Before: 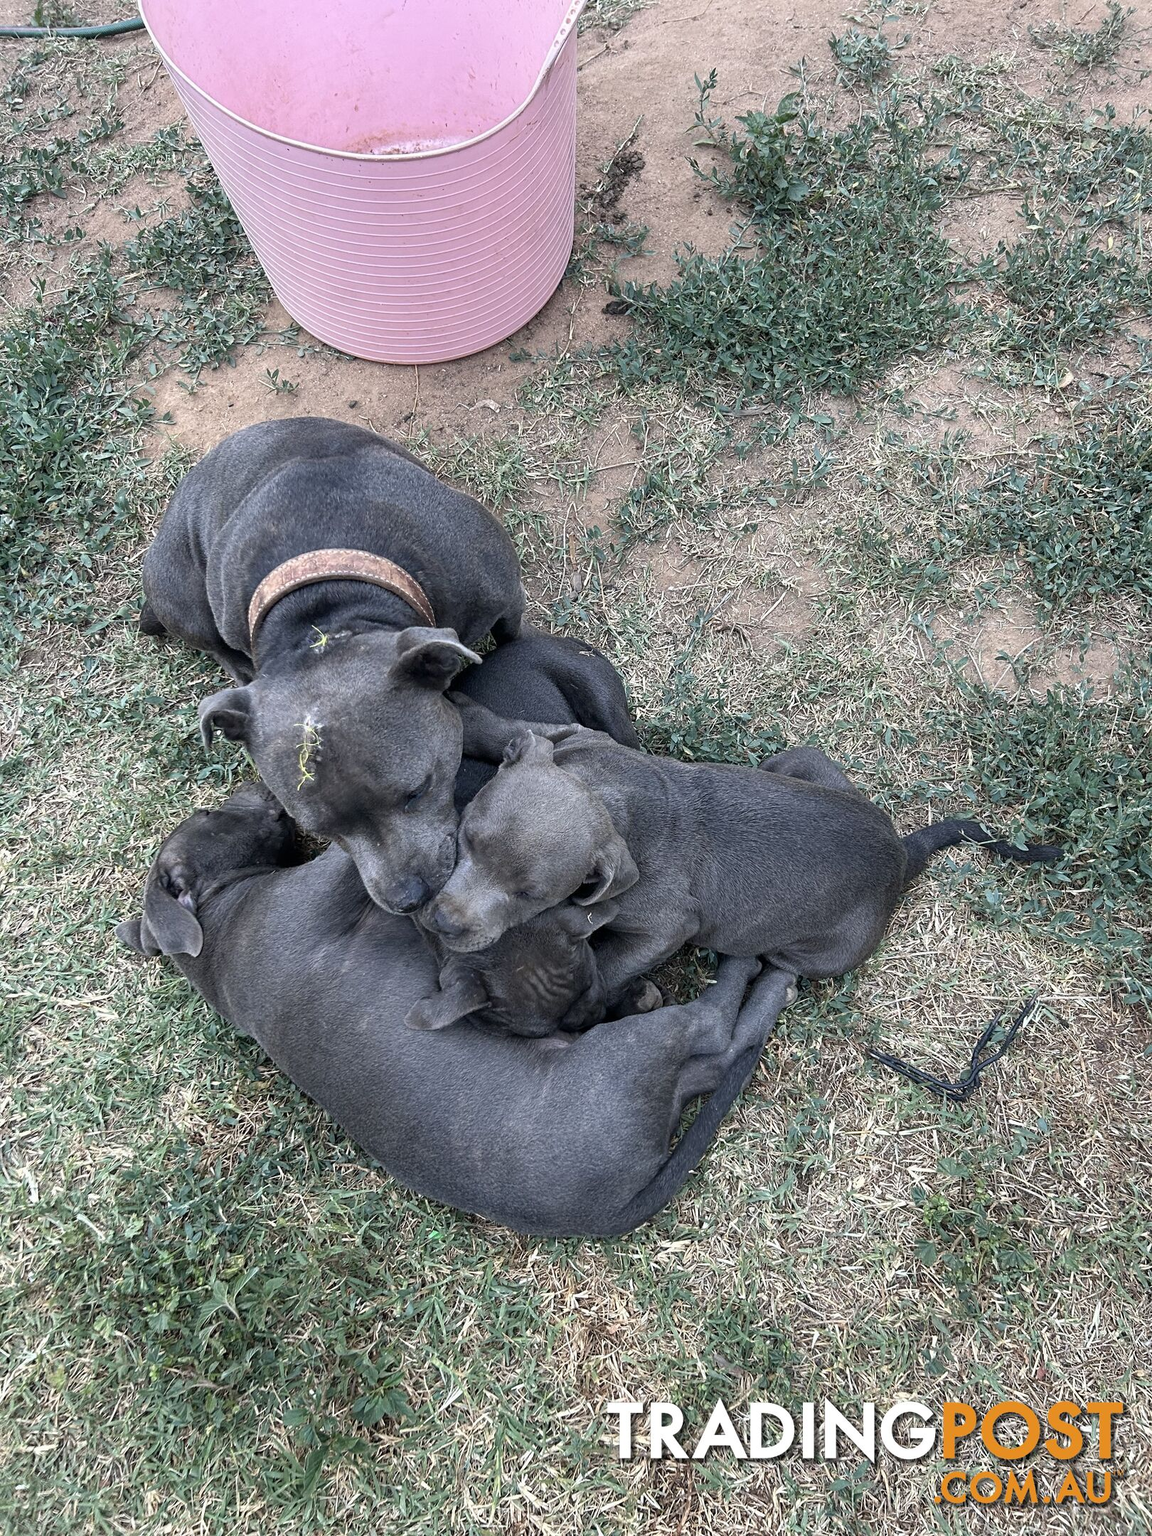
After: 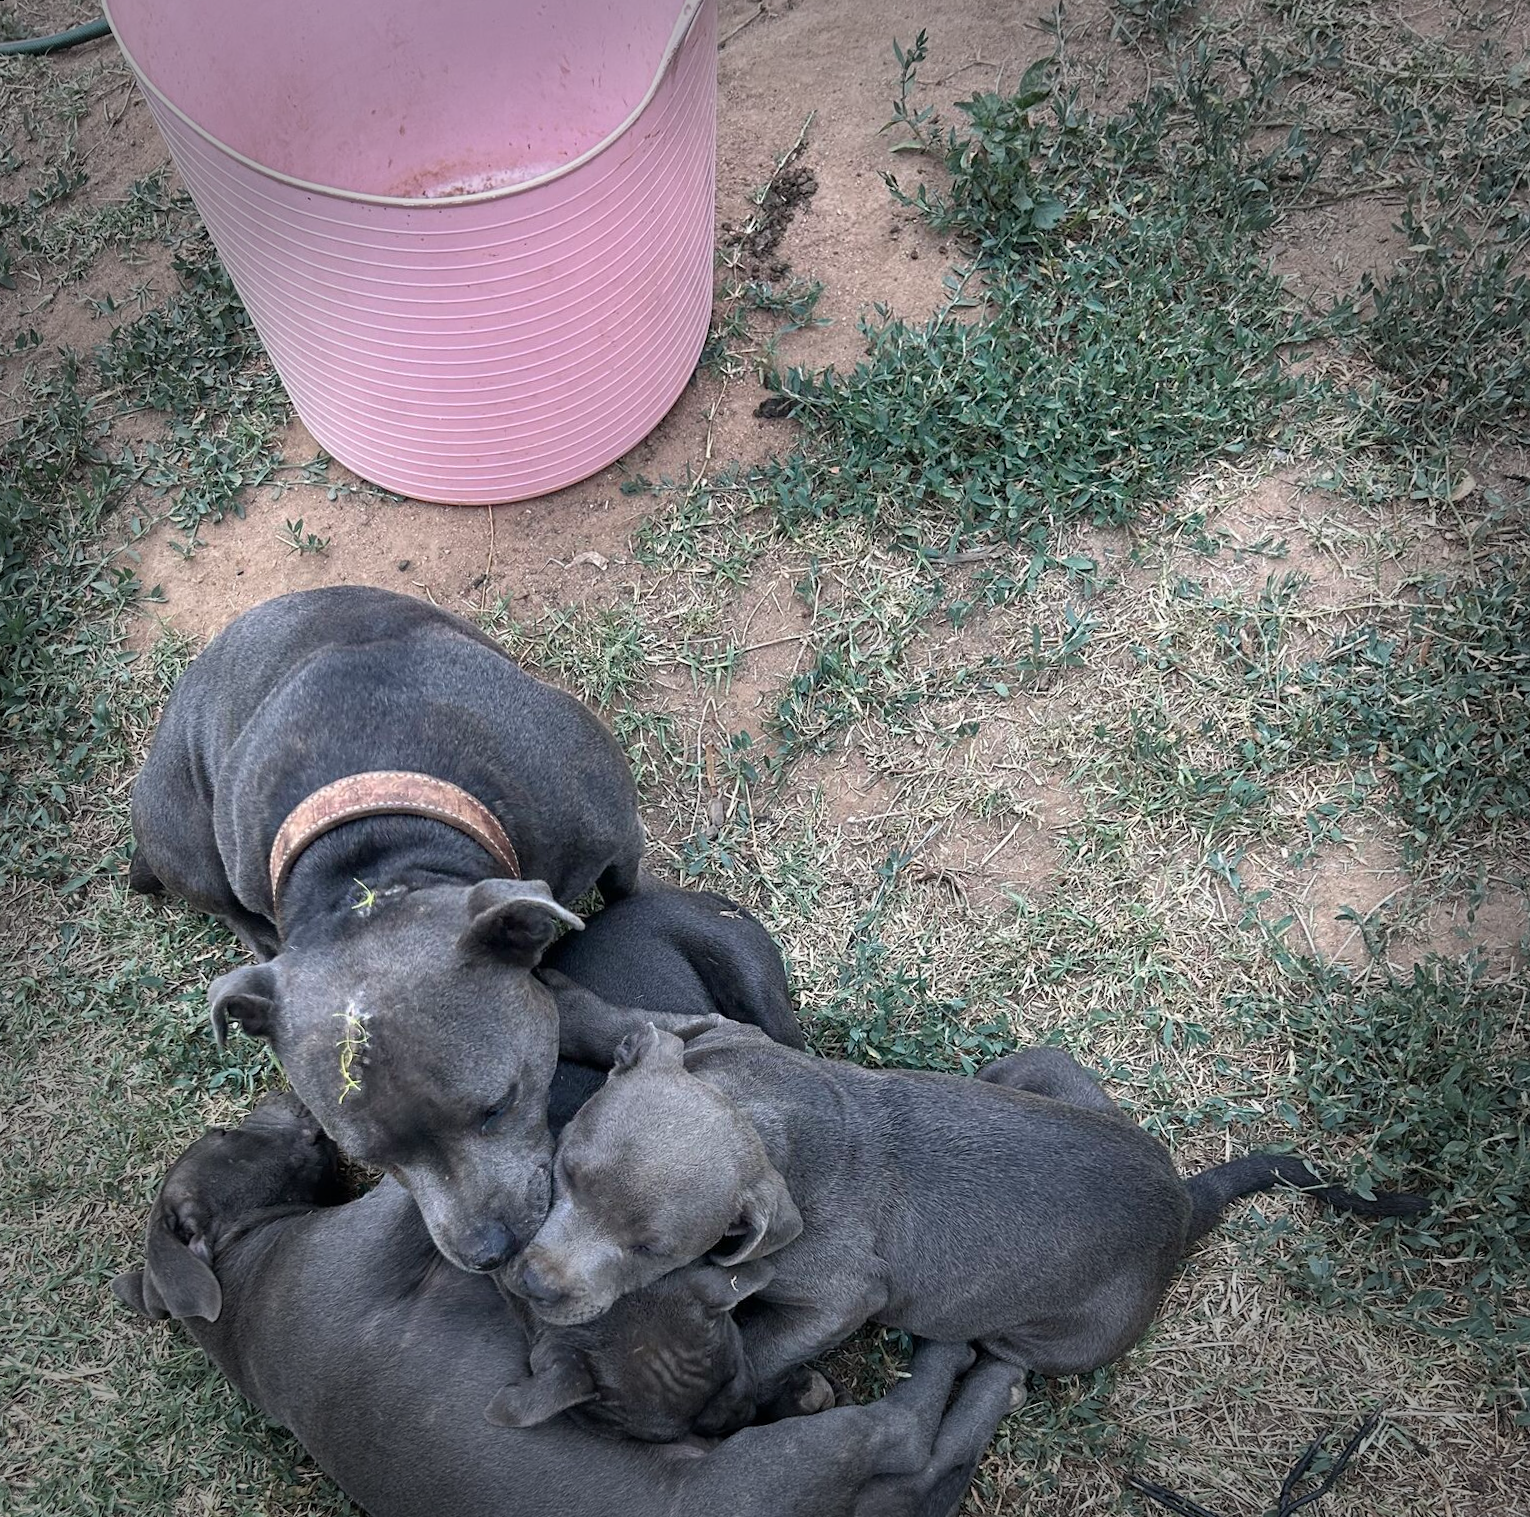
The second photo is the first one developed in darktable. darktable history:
crop: bottom 24.988%
rotate and perspective: rotation 0.062°, lens shift (vertical) 0.115, lens shift (horizontal) -0.133, crop left 0.047, crop right 0.94, crop top 0.061, crop bottom 0.94
vignetting: fall-off start 66.7%, fall-off radius 39.74%, brightness -0.576, saturation -0.258, automatic ratio true, width/height ratio 0.671, dithering 16-bit output
